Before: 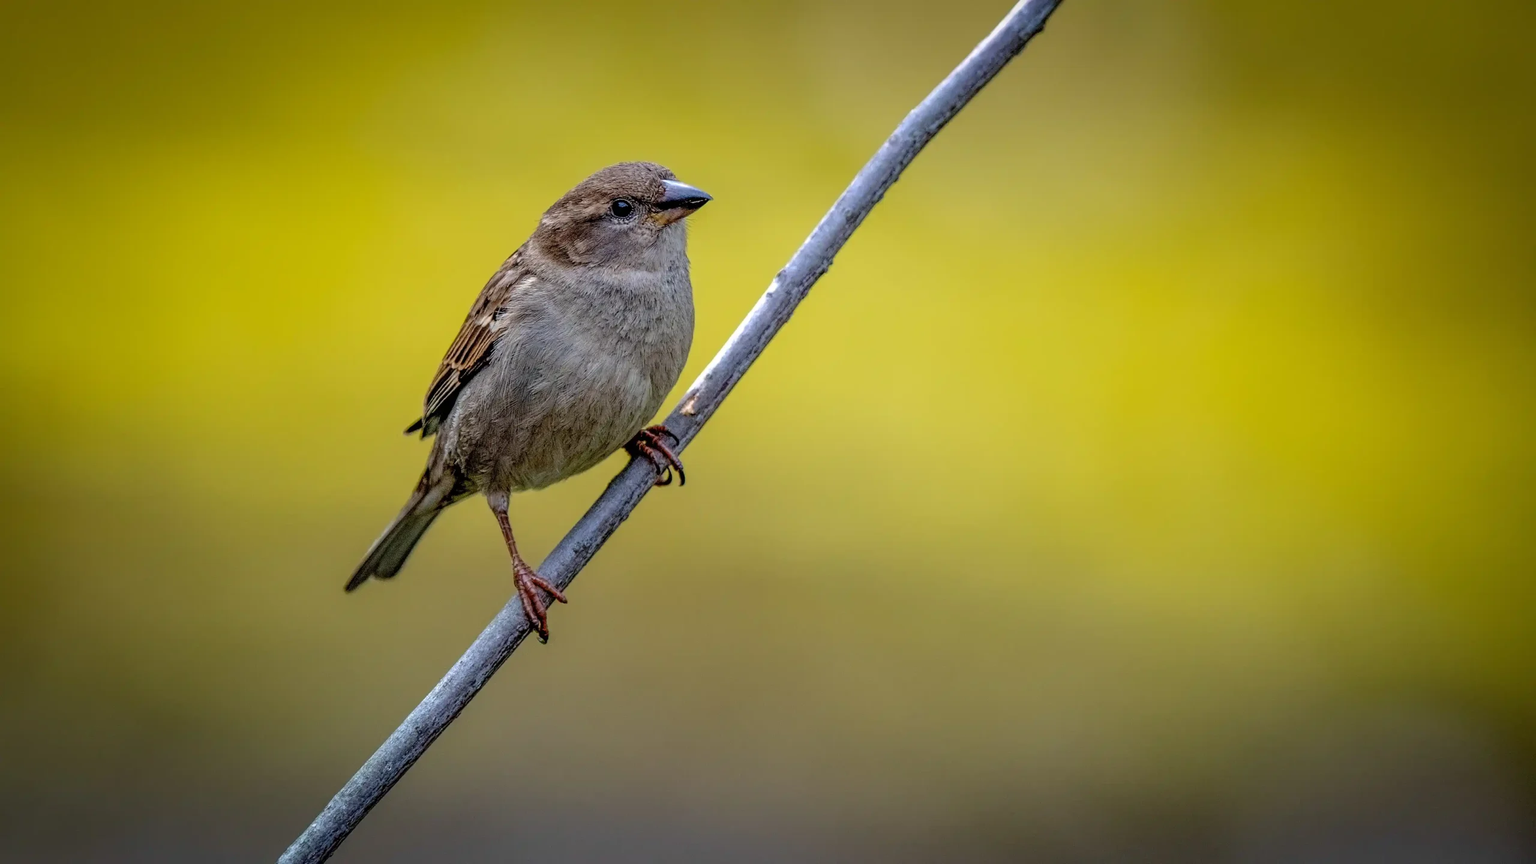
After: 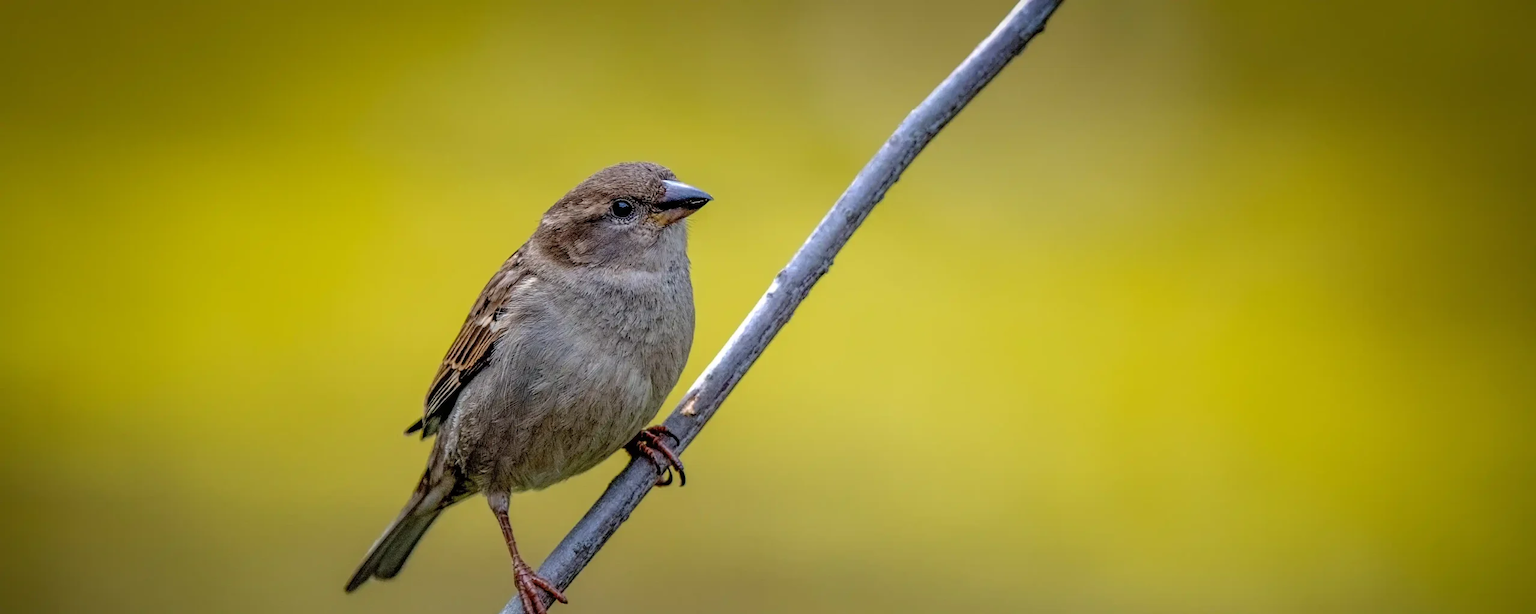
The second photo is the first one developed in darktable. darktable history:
crop: bottom 28.837%
